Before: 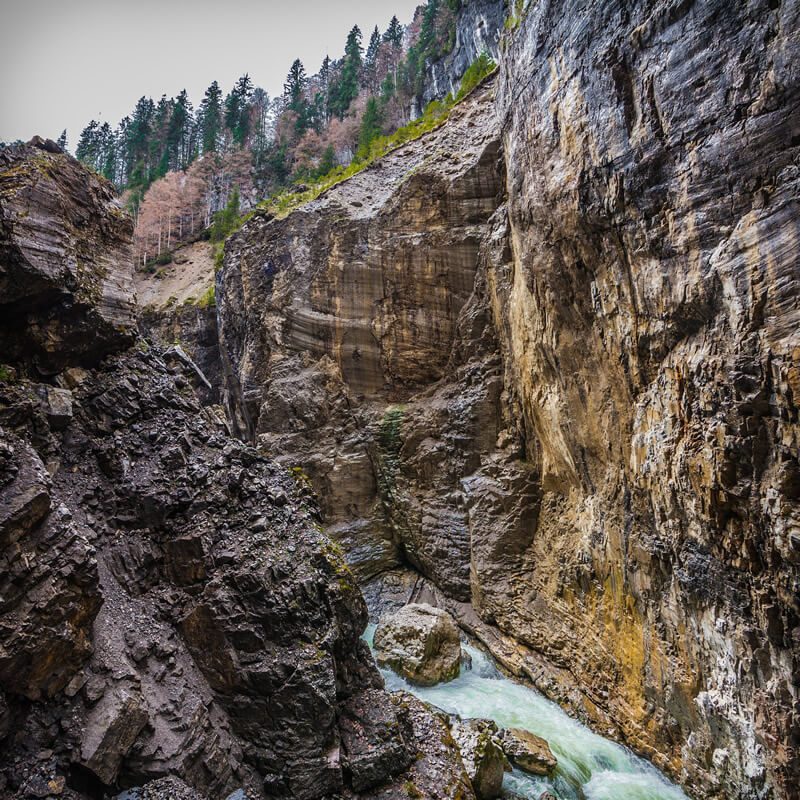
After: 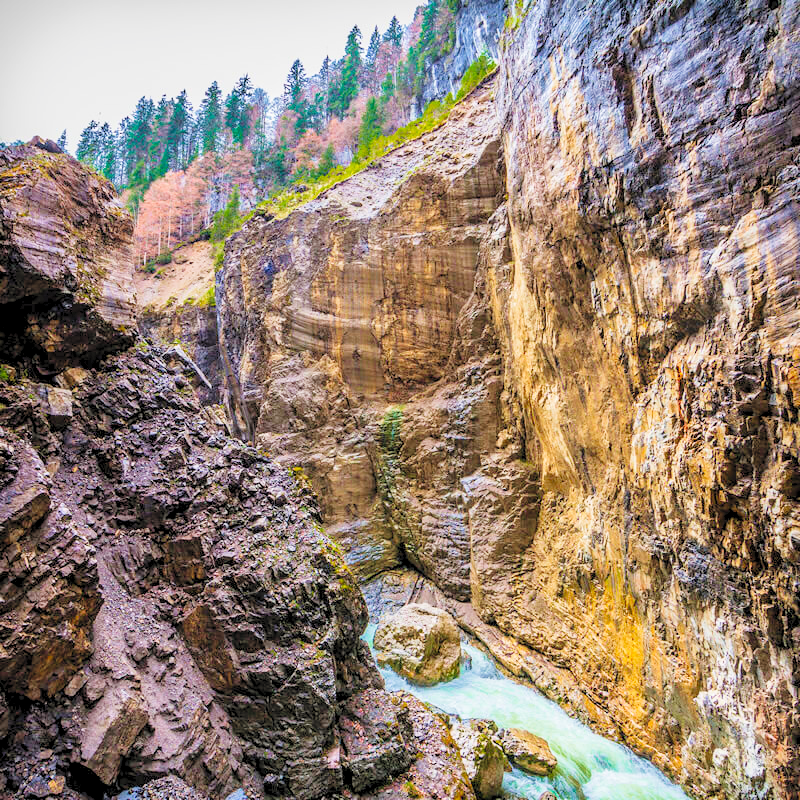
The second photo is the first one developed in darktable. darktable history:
lowpass: radius 0.1, contrast 0.85, saturation 1.1, unbound 0
velvia: strength 29%
levels: levels [0.072, 0.414, 0.976]
tone curve: curves: ch0 [(0, 0) (0.004, 0.001) (0.02, 0.008) (0.218, 0.218) (0.664, 0.774) (0.832, 0.914) (1, 1)], preserve colors none
